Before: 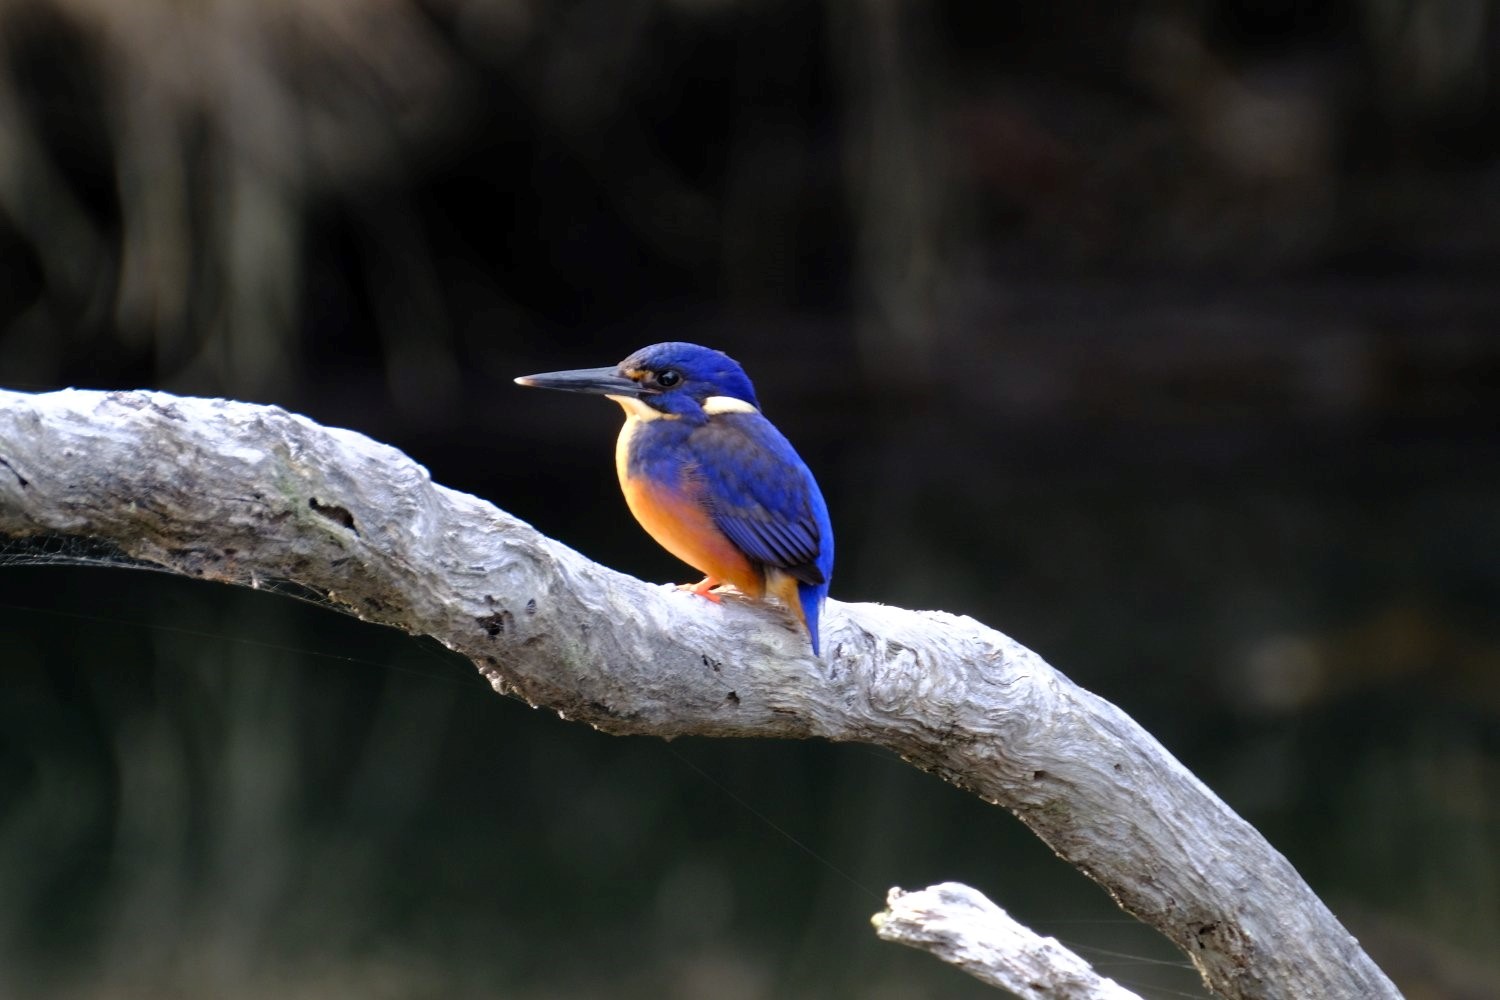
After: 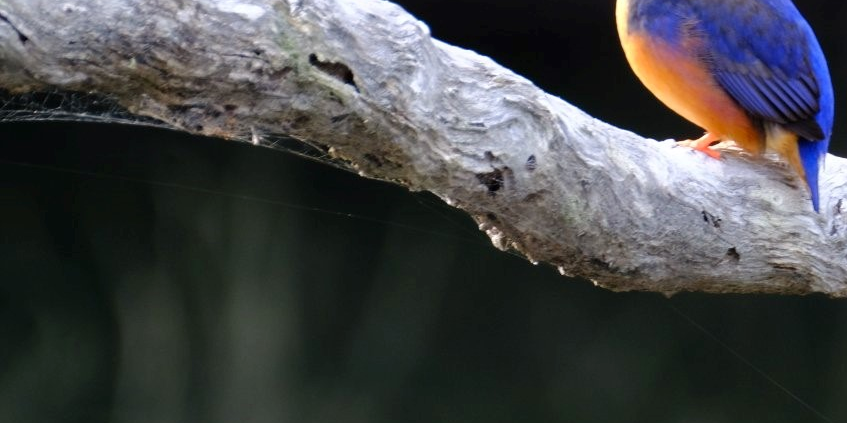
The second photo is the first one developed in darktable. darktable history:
base curve: curves: ch0 [(0, 0) (0.472, 0.508) (1, 1)], preserve colors none
crop: top 44.496%, right 43.469%, bottom 13.18%
